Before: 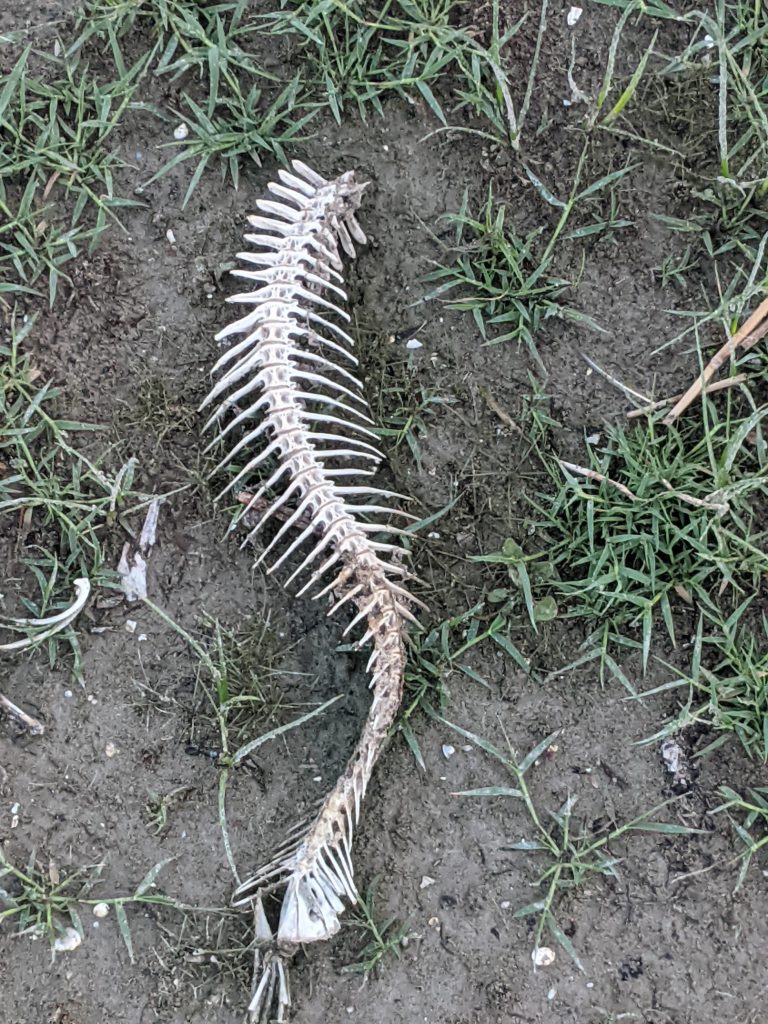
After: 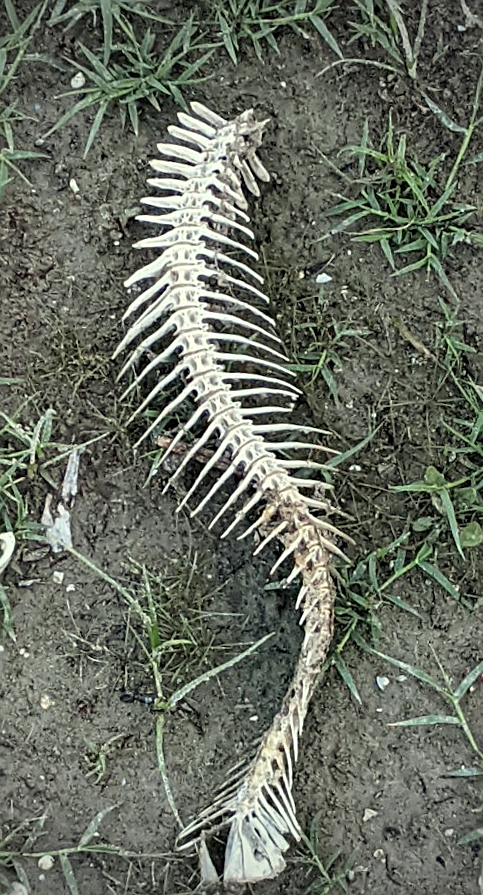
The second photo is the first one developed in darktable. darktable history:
contrast brightness saturation: saturation -0.04
shadows and highlights: shadows 20.91, highlights -82.73, soften with gaussian
color correction: highlights a* -5.94, highlights b* 11.19
haze removal: compatibility mode true, adaptive false
crop: left 10.644%, right 26.528%
vignetting: fall-off start 71.74%
rotate and perspective: rotation -3.52°, crop left 0.036, crop right 0.964, crop top 0.081, crop bottom 0.919
sharpen: on, module defaults
